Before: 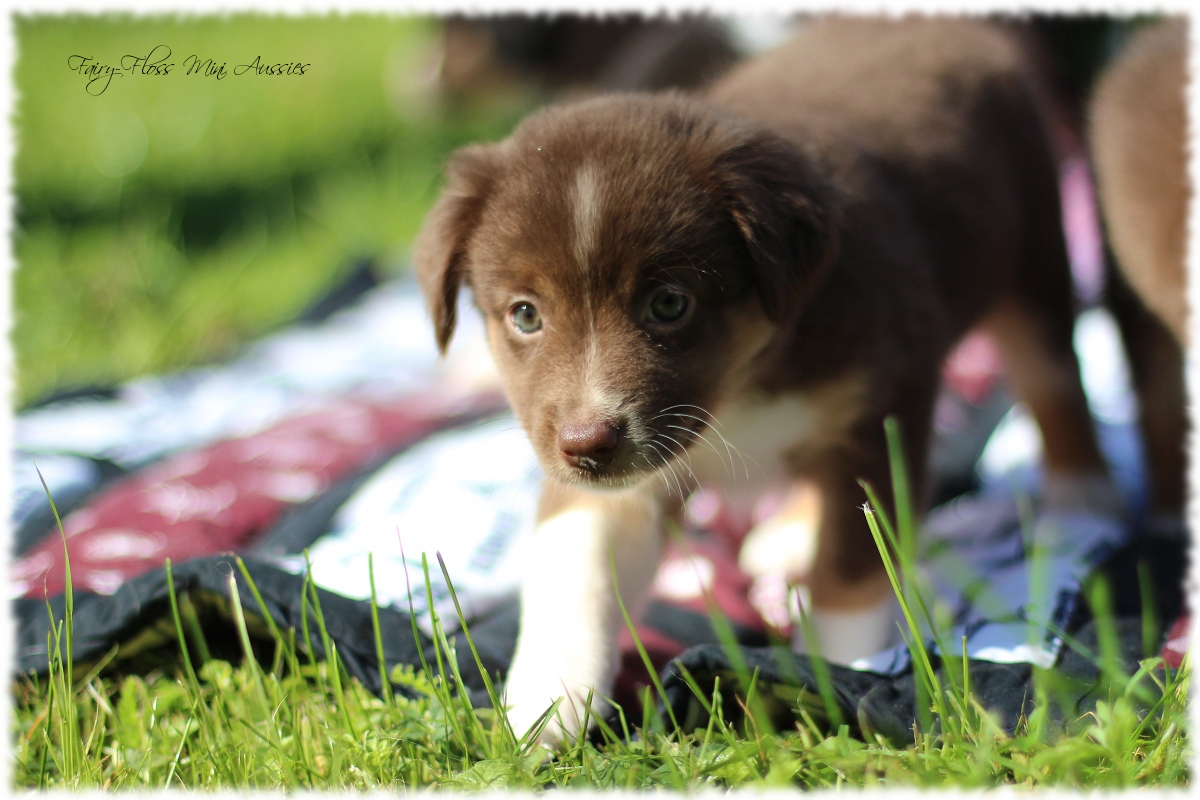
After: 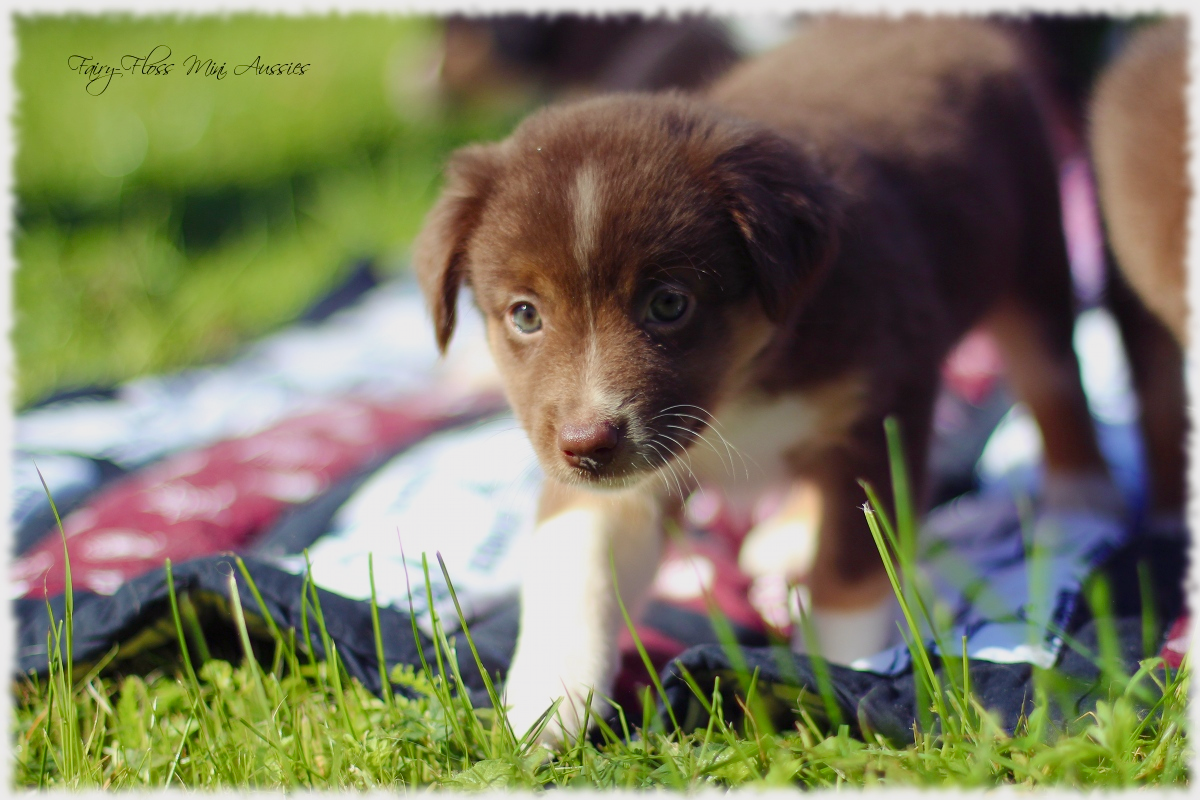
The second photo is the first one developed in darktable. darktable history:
color balance rgb: shadows lift › luminance -21.579%, shadows lift › chroma 8.77%, shadows lift › hue 282.54°, power › hue 171.78°, highlights gain › chroma 0.128%, highlights gain › hue 332°, perceptual saturation grading › global saturation 20%, perceptual saturation grading › highlights -24.825%, perceptual saturation grading › shadows 24.343%, contrast -10.47%
